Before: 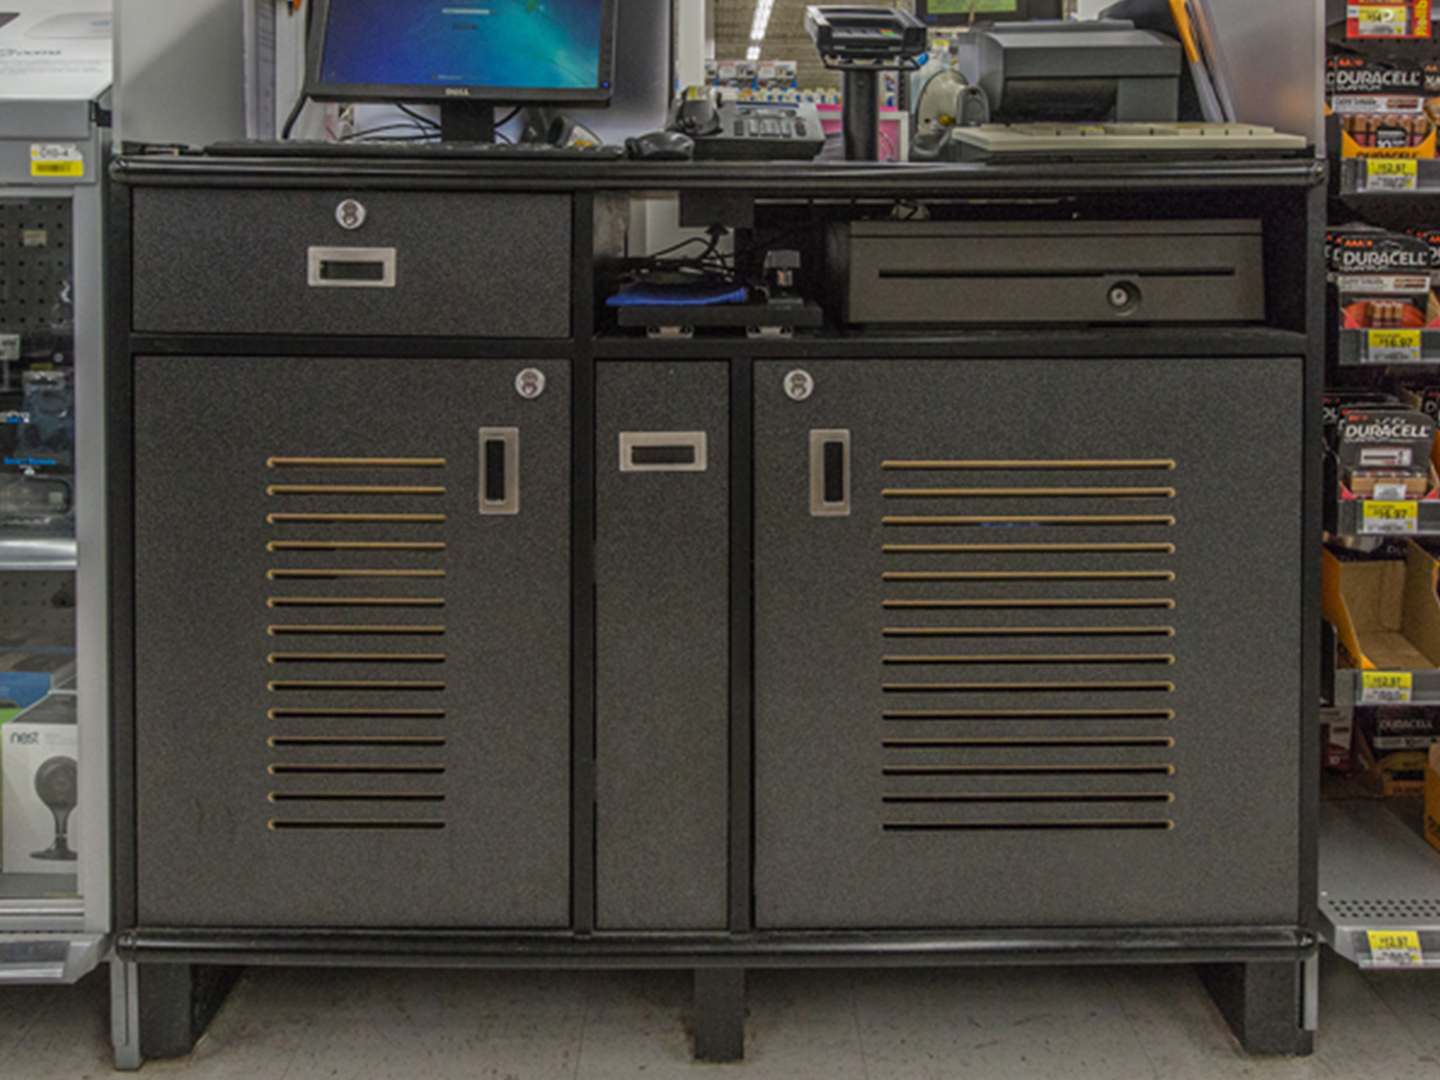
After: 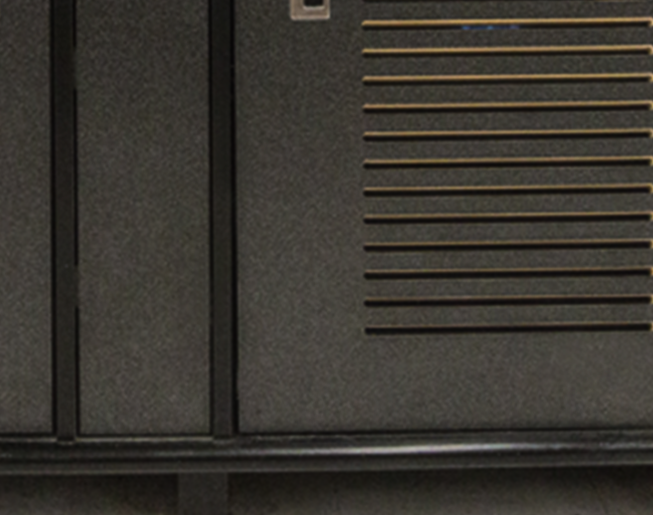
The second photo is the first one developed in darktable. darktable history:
haze removal: strength -0.09, distance 0.358, compatibility mode true, adaptive false
crop: left 35.976%, top 45.819%, right 18.162%, bottom 5.807%
rotate and perspective: rotation -0.45°, automatic cropping original format, crop left 0.008, crop right 0.992, crop top 0.012, crop bottom 0.988
tone equalizer: -8 EV -0.75 EV, -7 EV -0.7 EV, -6 EV -0.6 EV, -5 EV -0.4 EV, -3 EV 0.4 EV, -2 EV 0.6 EV, -1 EV 0.7 EV, +0 EV 0.75 EV, edges refinement/feathering 500, mask exposure compensation -1.57 EV, preserve details no
